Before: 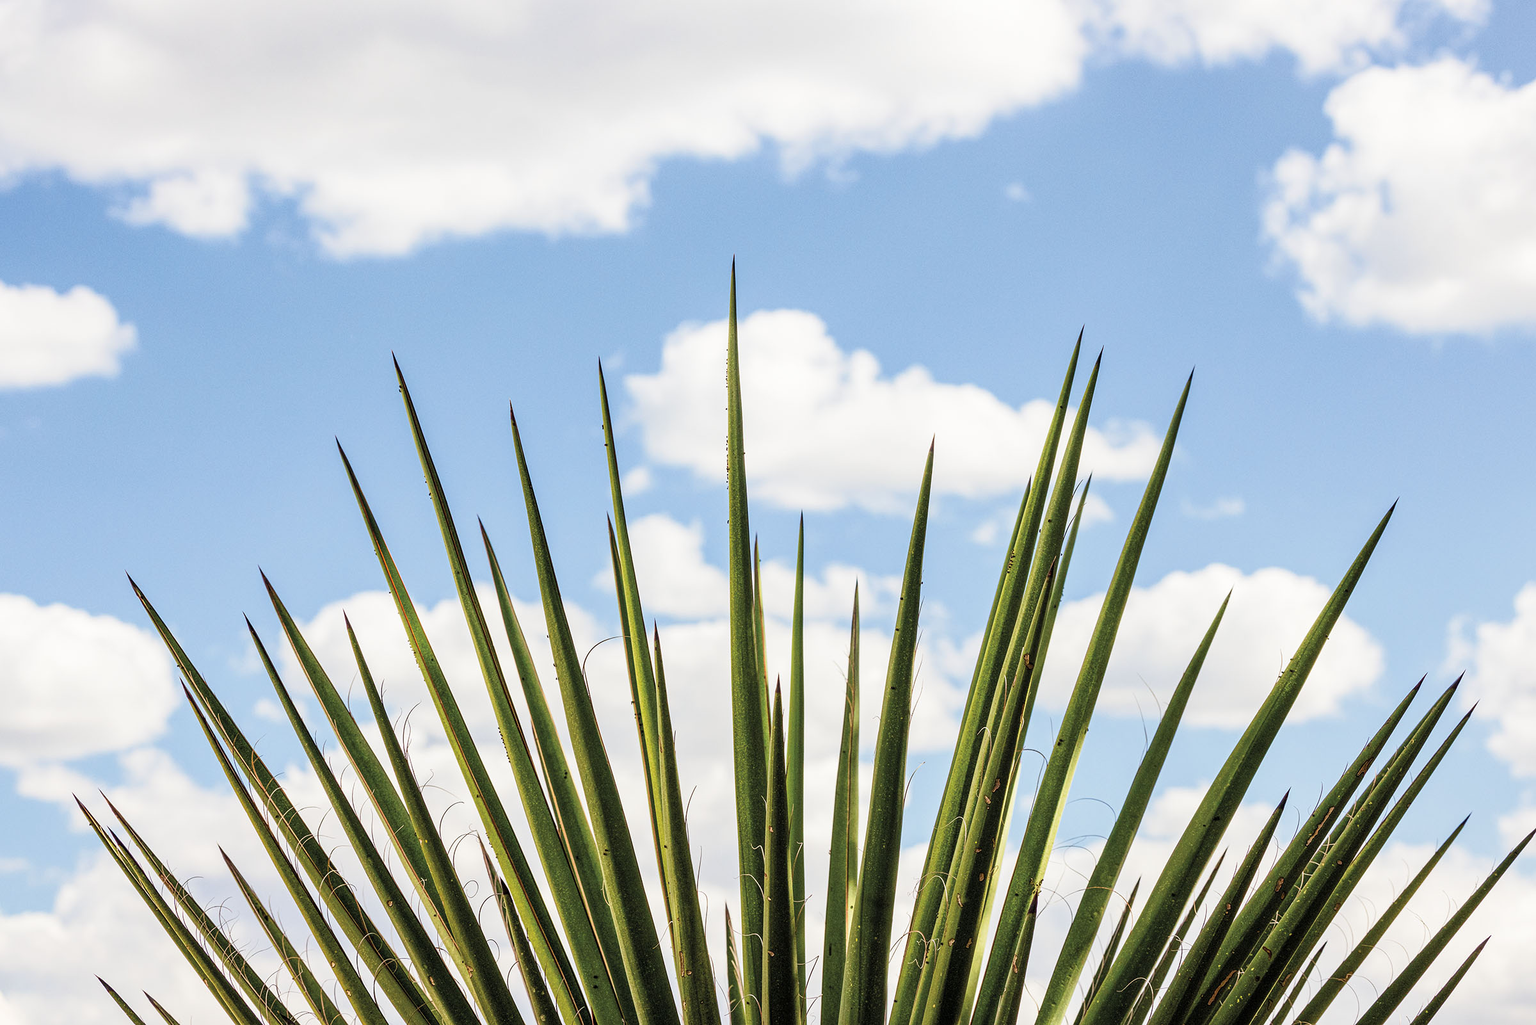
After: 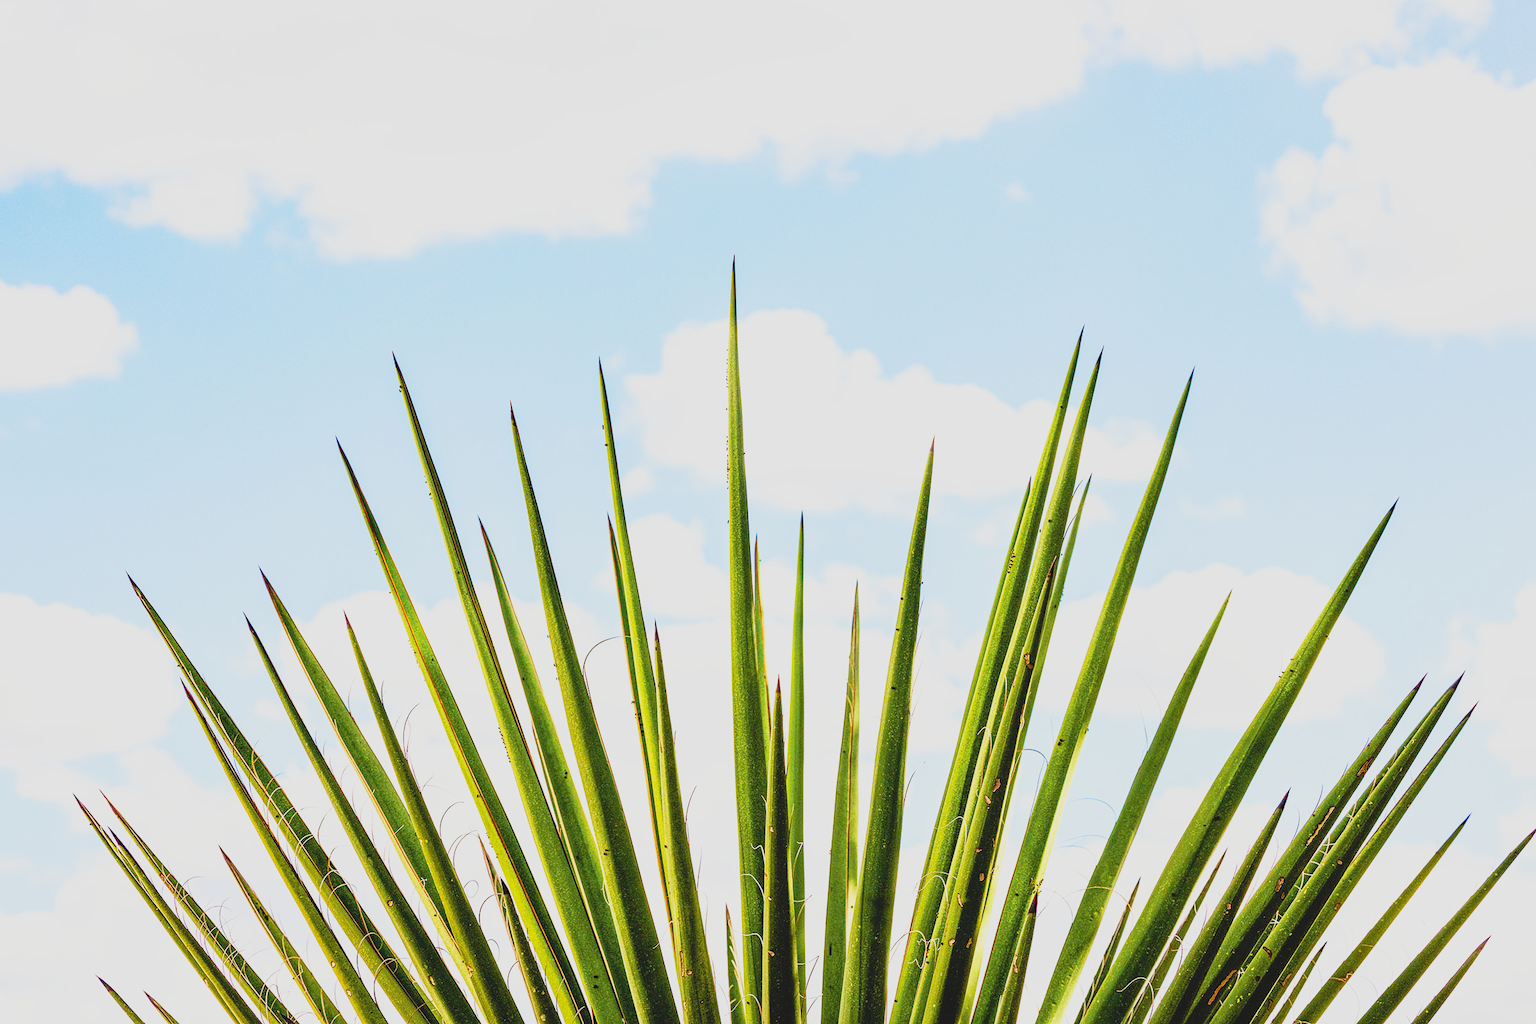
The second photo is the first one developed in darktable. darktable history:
tone equalizer: on, module defaults
velvia: on, module defaults
contrast brightness saturation: contrast -0.192, saturation 0.189
base curve: curves: ch0 [(0, 0) (0.012, 0.01) (0.073, 0.168) (0.31, 0.711) (0.645, 0.957) (1, 1)], preserve colors none
